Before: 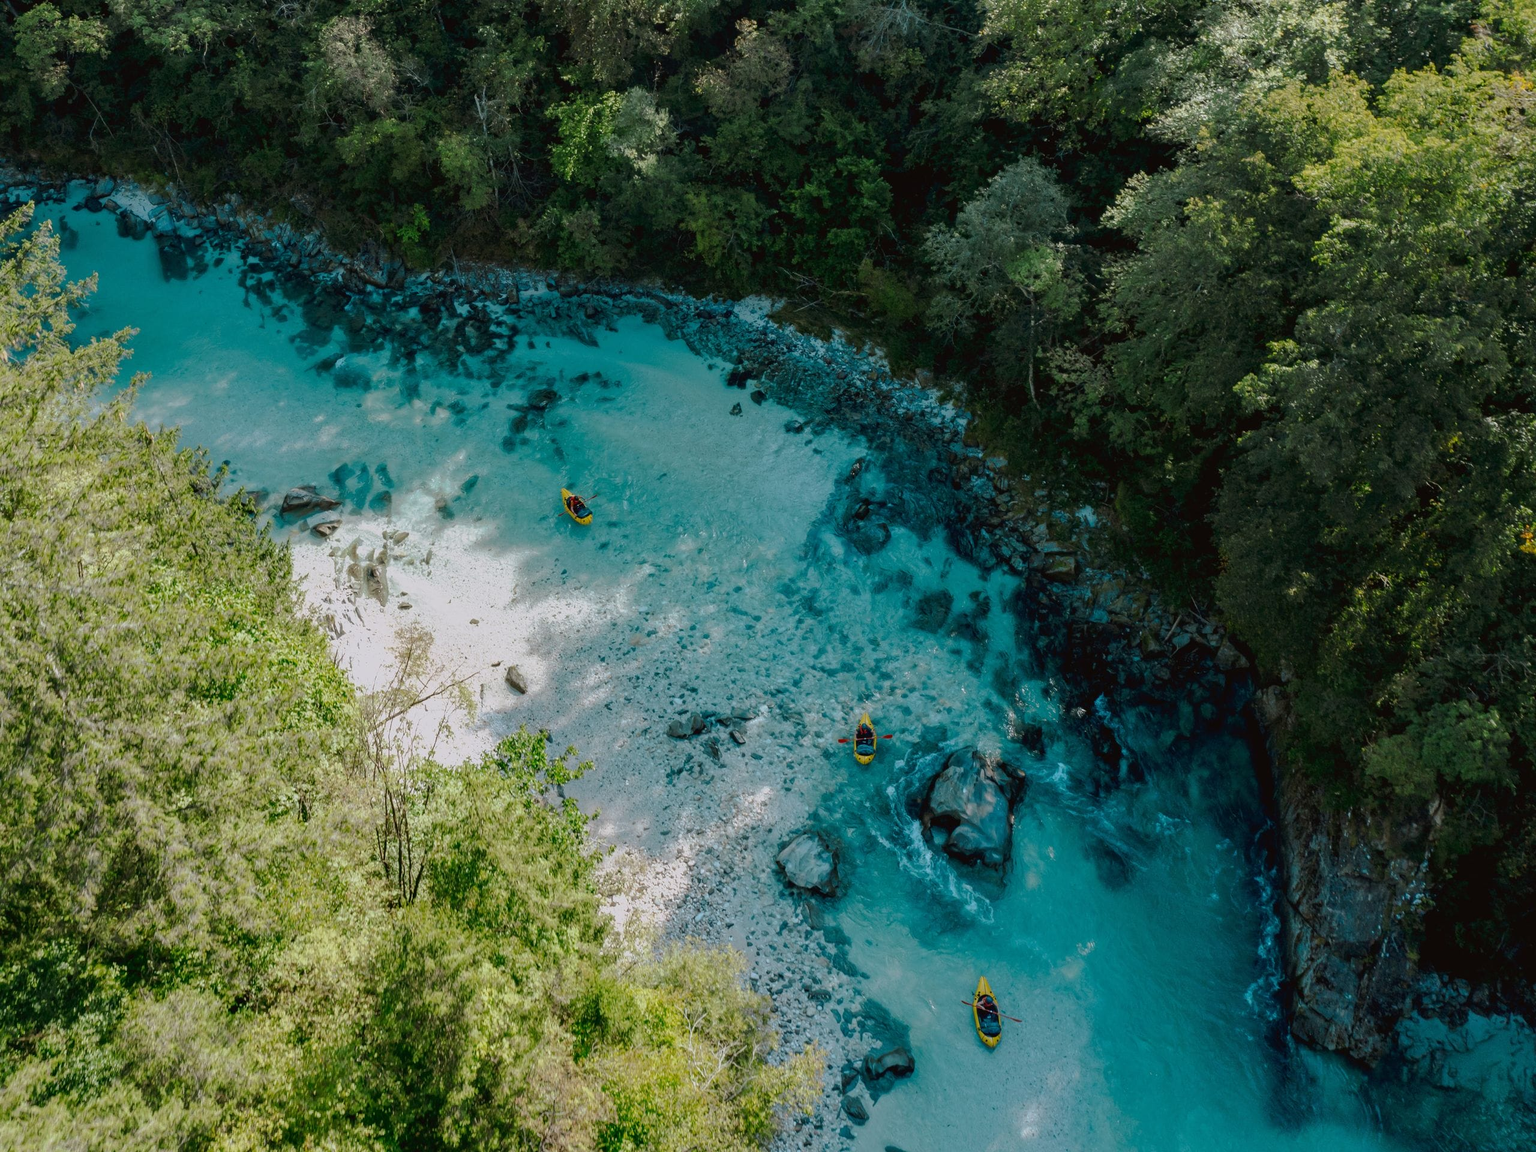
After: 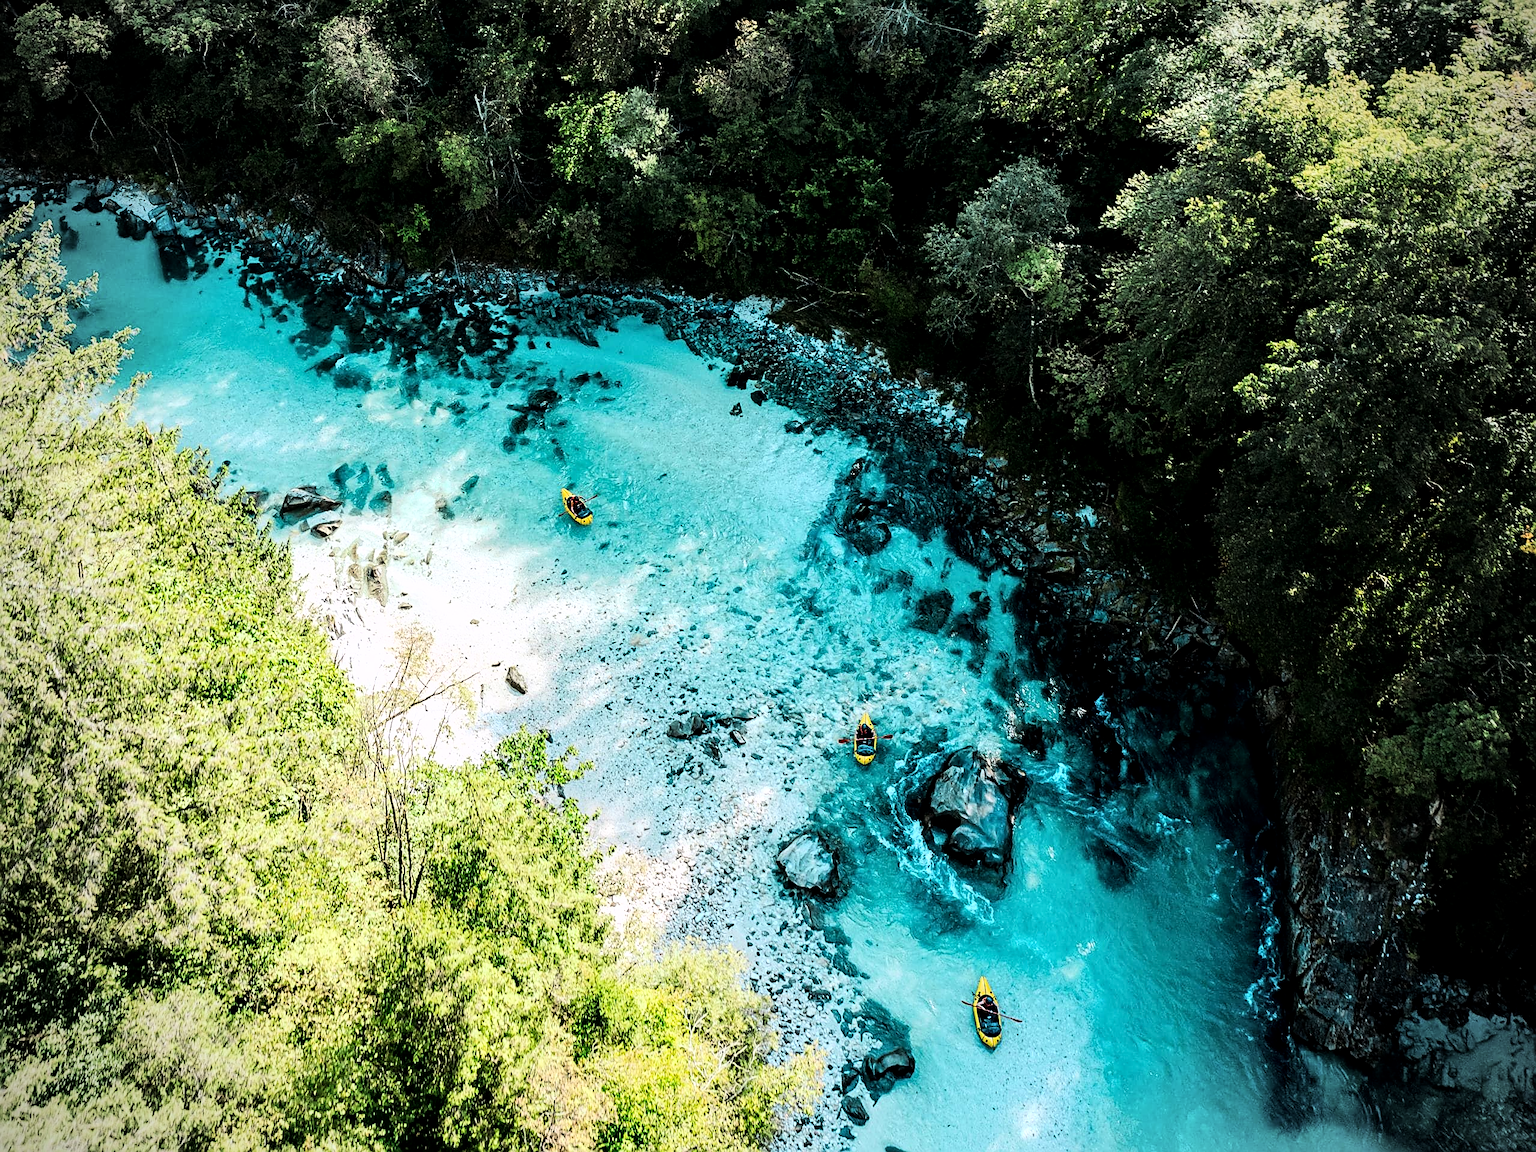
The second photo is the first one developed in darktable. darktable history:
local contrast: highlights 100%, shadows 100%, detail 120%, midtone range 0.2
white balance: emerald 1
sharpen: amount 0.901
vignetting: on, module defaults
rgb curve: curves: ch0 [(0, 0) (0.21, 0.15) (0.24, 0.21) (0.5, 0.75) (0.75, 0.96) (0.89, 0.99) (1, 1)]; ch1 [(0, 0.02) (0.21, 0.13) (0.25, 0.2) (0.5, 0.67) (0.75, 0.9) (0.89, 0.97) (1, 1)]; ch2 [(0, 0.02) (0.21, 0.13) (0.25, 0.2) (0.5, 0.67) (0.75, 0.9) (0.89, 0.97) (1, 1)], compensate middle gray true
